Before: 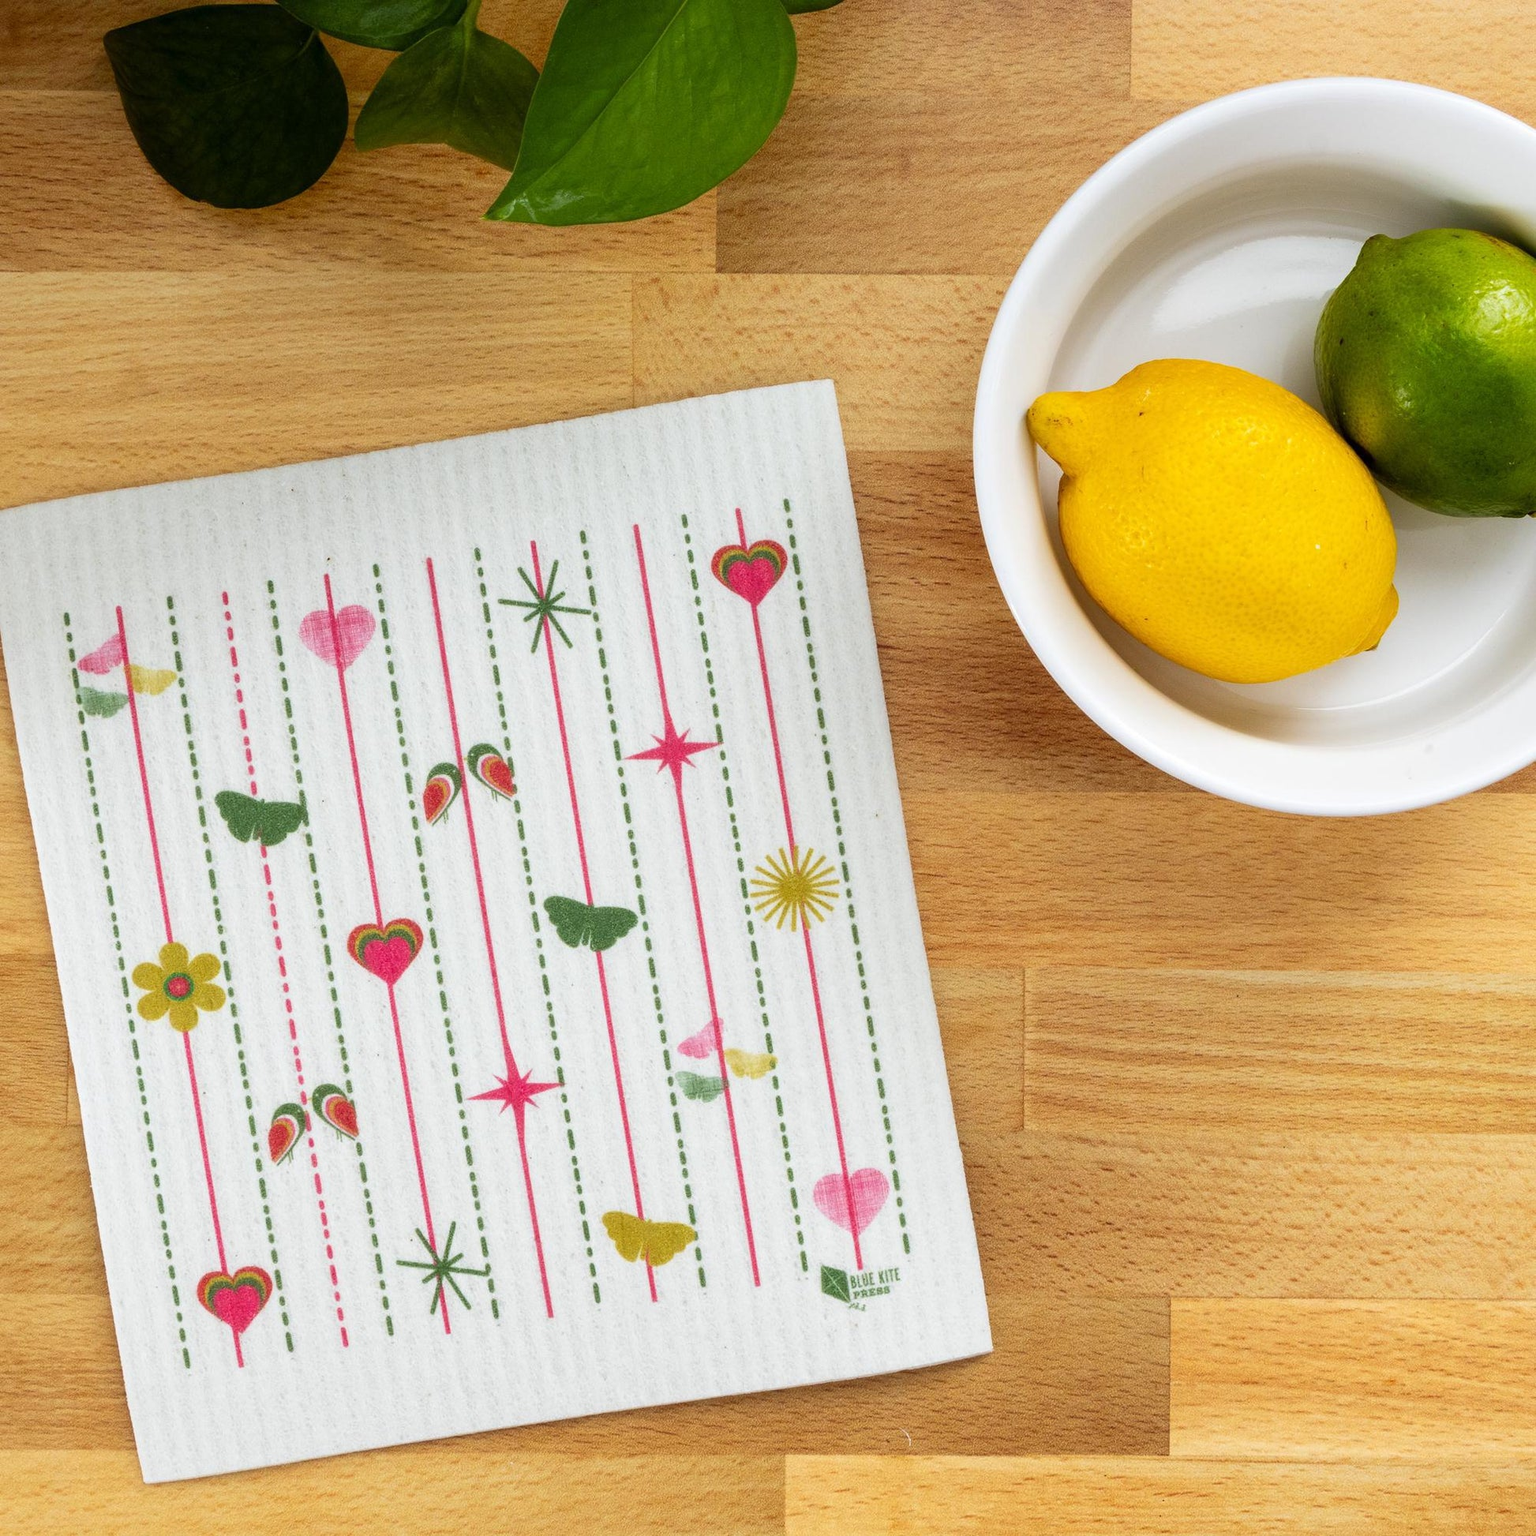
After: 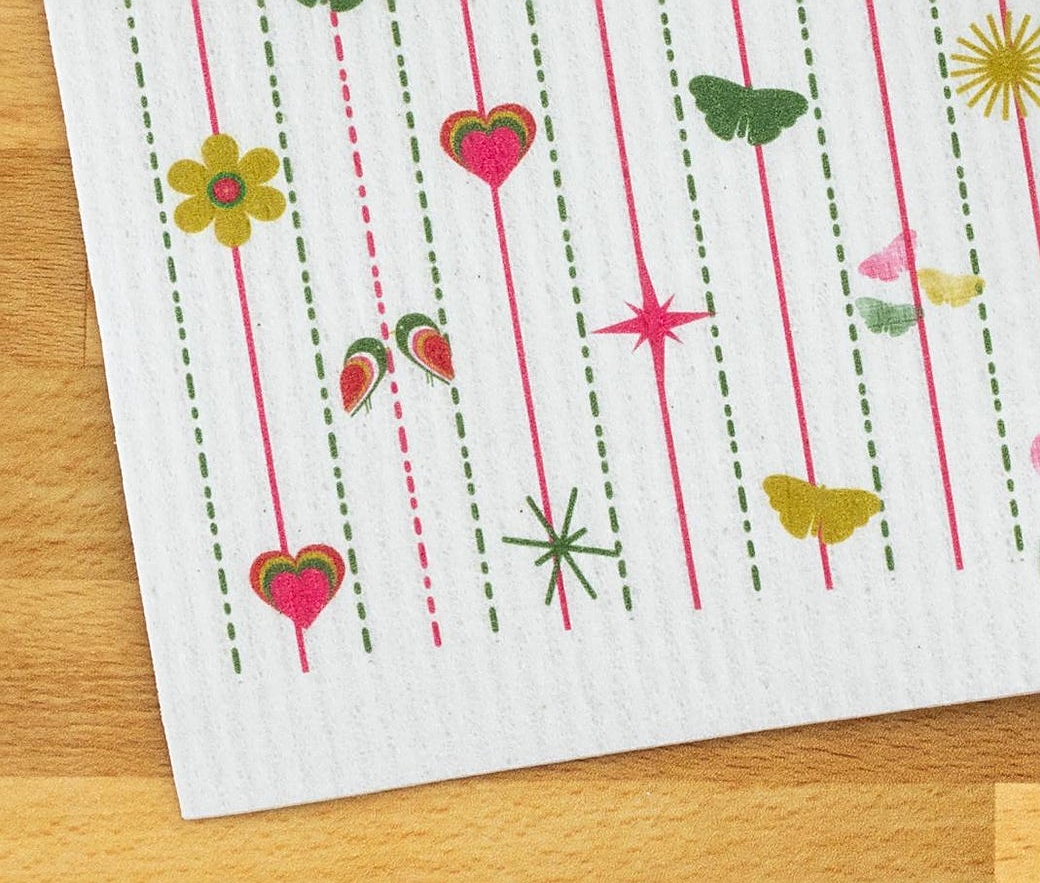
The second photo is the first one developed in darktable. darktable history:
sharpen: on, module defaults
exposure: compensate highlight preservation false
crop and rotate: top 54.5%, right 46.549%, bottom 0.113%
